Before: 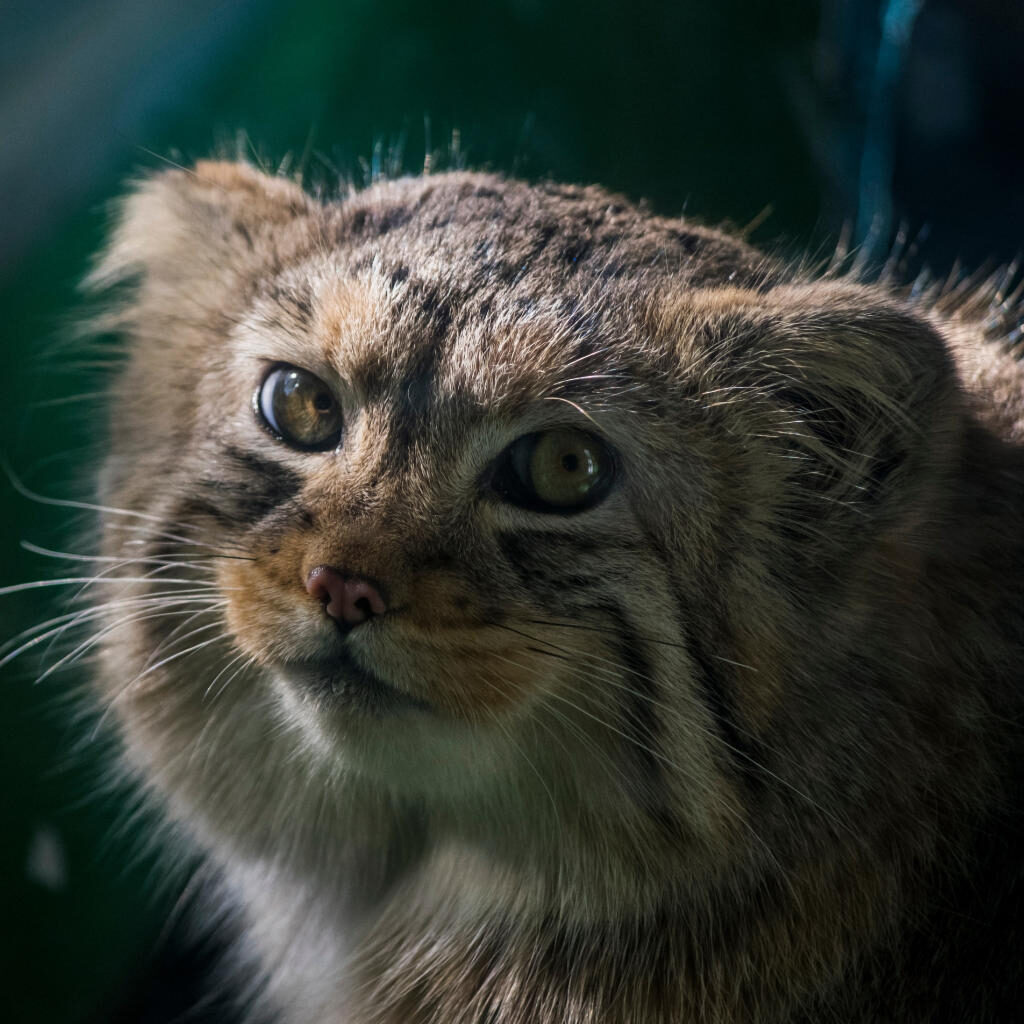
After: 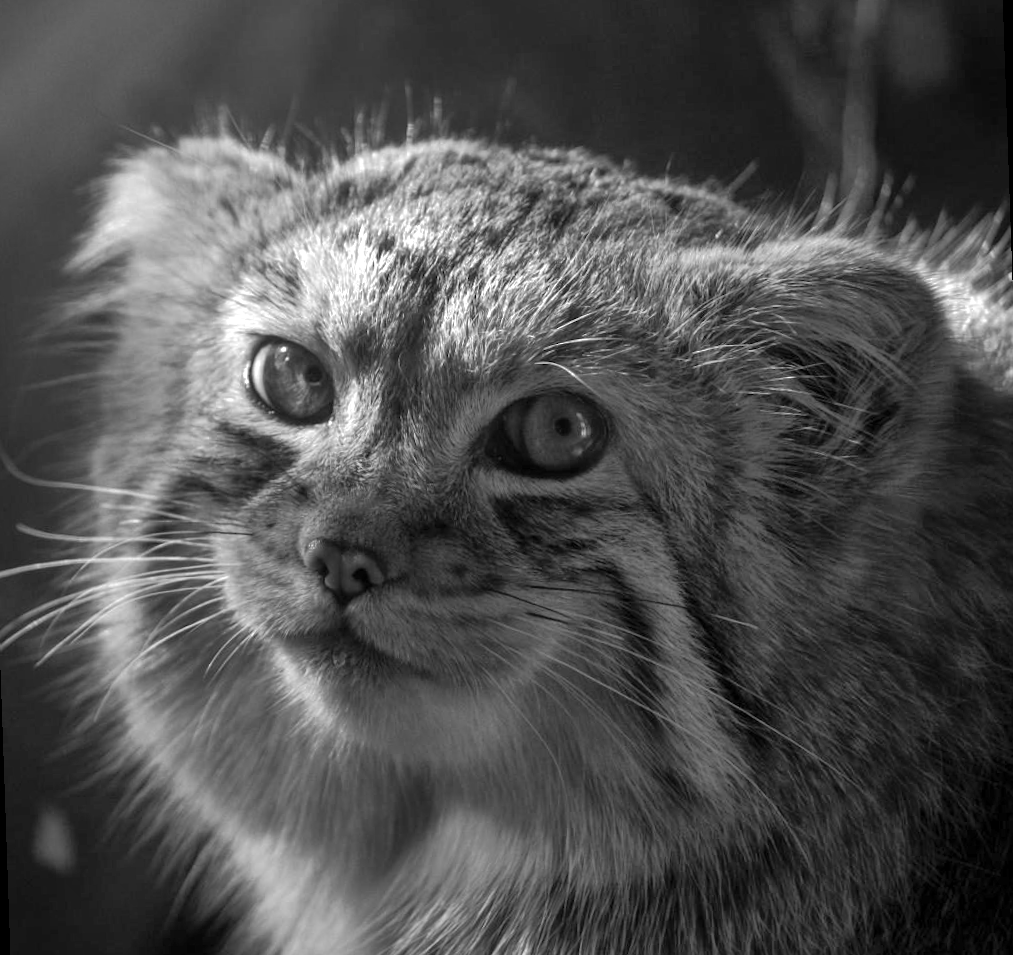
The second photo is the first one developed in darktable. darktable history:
exposure: exposure 0.559 EV, compensate highlight preservation false
white balance: red 0.976, blue 1.04
shadows and highlights: on, module defaults
monochrome: on, module defaults
rotate and perspective: rotation -2°, crop left 0.022, crop right 0.978, crop top 0.049, crop bottom 0.951
